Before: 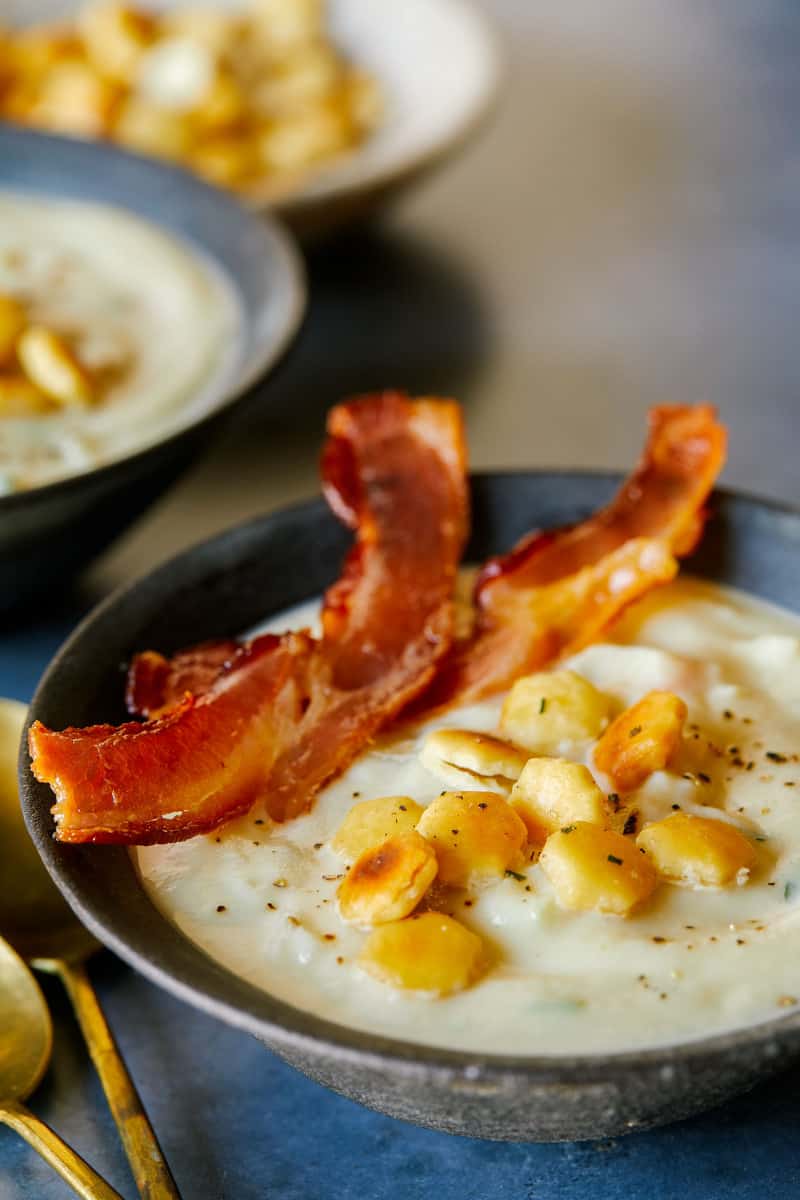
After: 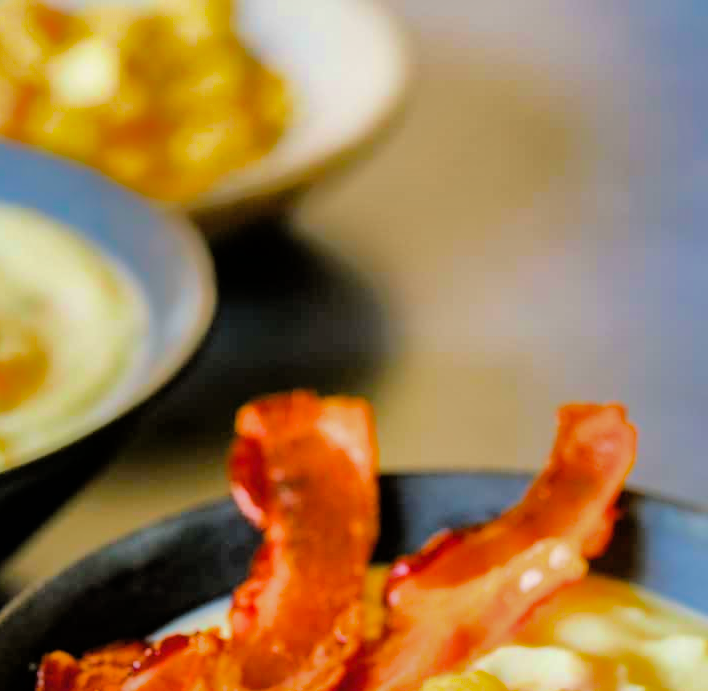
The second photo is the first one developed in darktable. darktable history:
crop and rotate: left 11.467%, bottom 42.365%
exposure: exposure 0.99 EV, compensate highlight preservation false
tone equalizer: -8 EV -0.392 EV, -7 EV -0.376 EV, -6 EV -0.352 EV, -5 EV -0.223 EV, -3 EV 0.251 EV, -2 EV 0.337 EV, -1 EV 0.39 EV, +0 EV 0.409 EV
shadows and highlights: shadows 25.71, highlights -71.26
color balance rgb: linear chroma grading › shadows -7.991%, linear chroma grading › global chroma 9.956%, perceptual saturation grading › global saturation 19.858%, global vibrance 20%
filmic rgb: black relative exposure -7.65 EV, white relative exposure 4.56 EV, threshold 5.96 EV, hardness 3.61, color science v6 (2022), enable highlight reconstruction true
